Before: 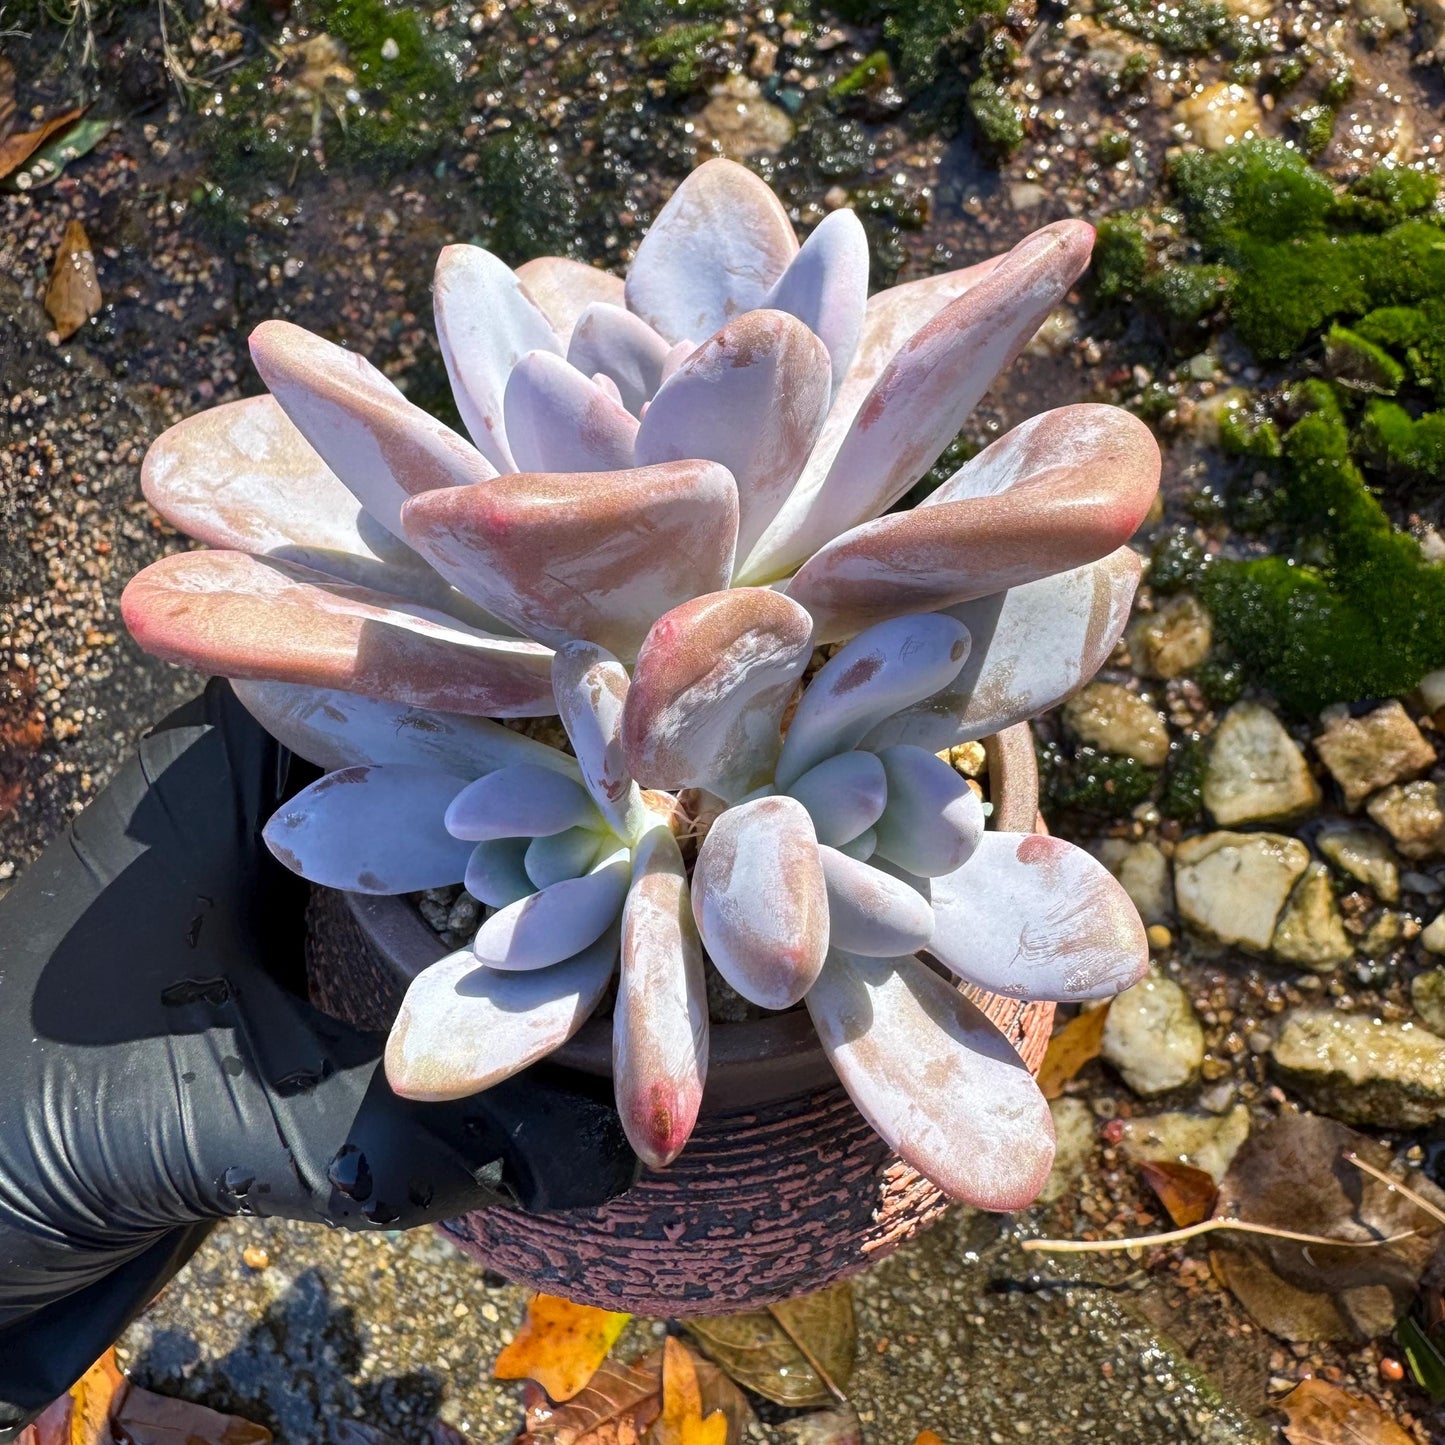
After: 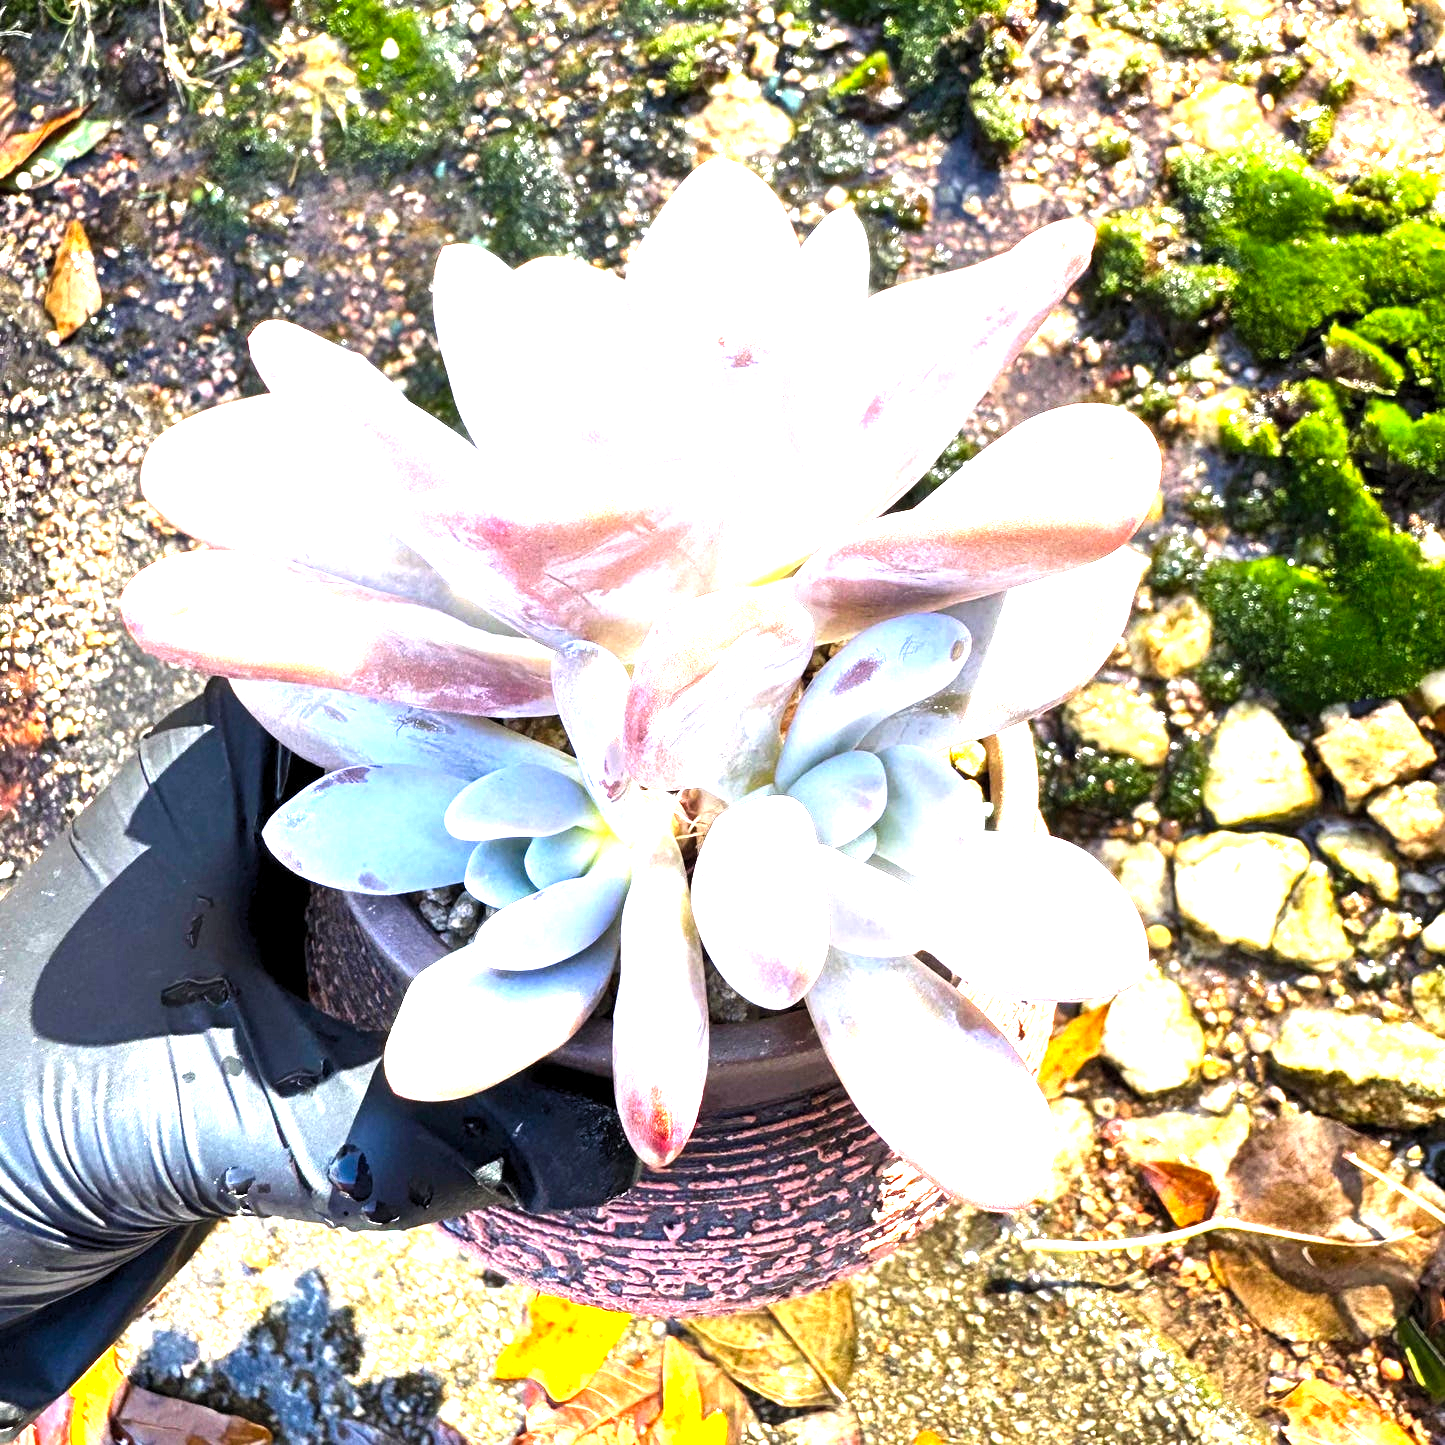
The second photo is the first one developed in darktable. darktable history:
exposure: exposure 0.766 EV, compensate highlight preservation false
contrast brightness saturation: contrast 0.2, brightness 0.16, saturation 0.22
levels: levels [0.012, 0.367, 0.697]
